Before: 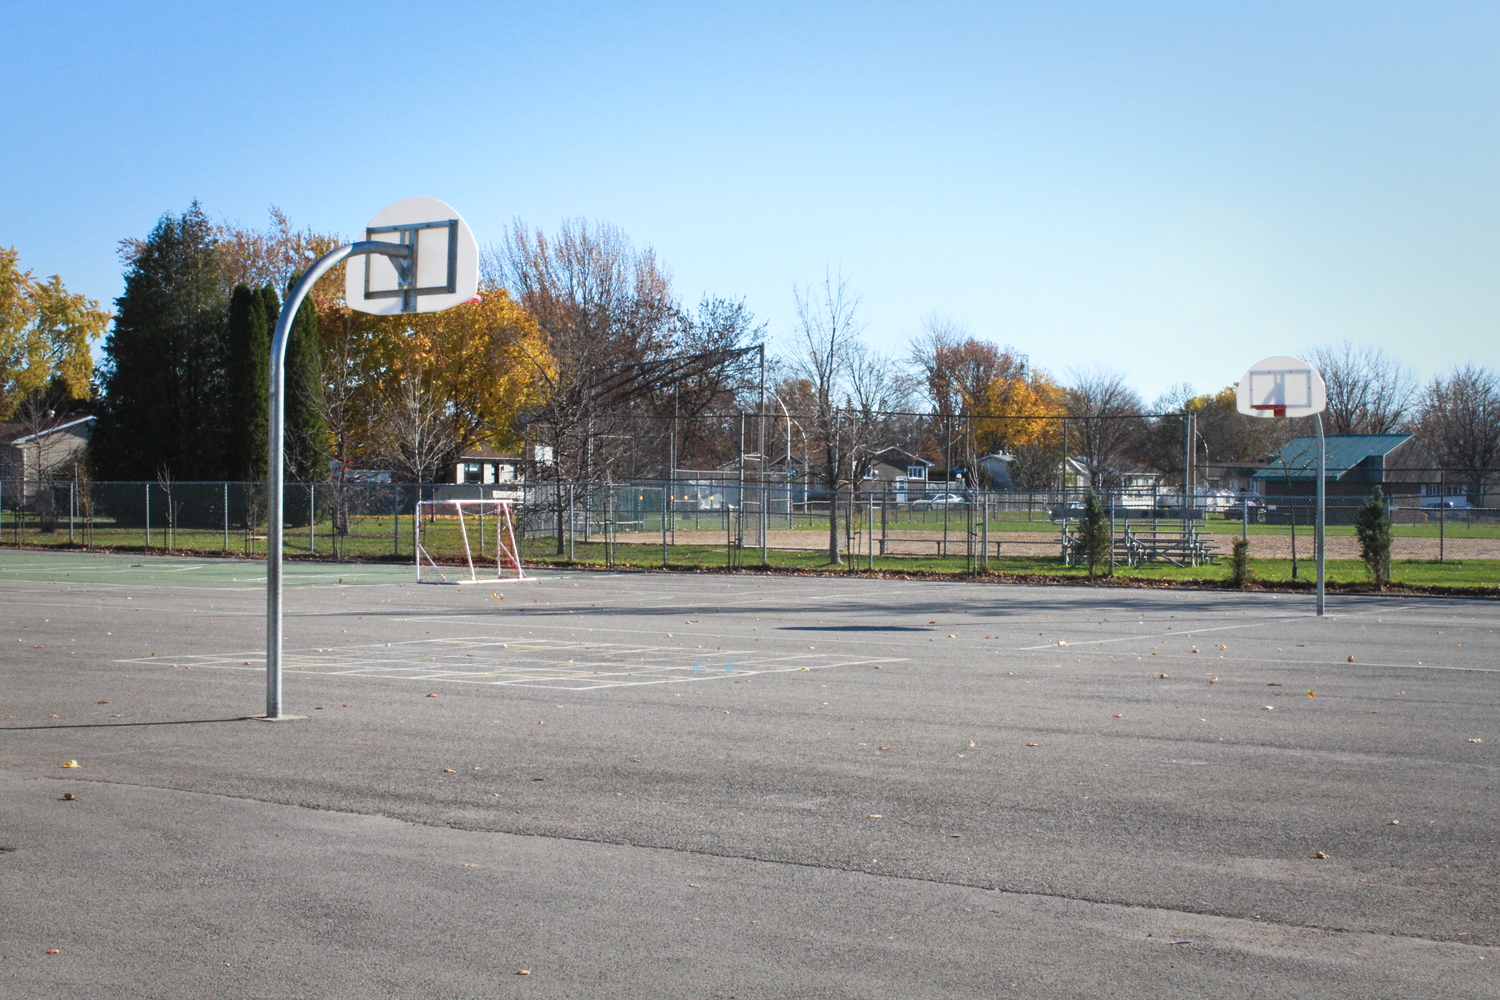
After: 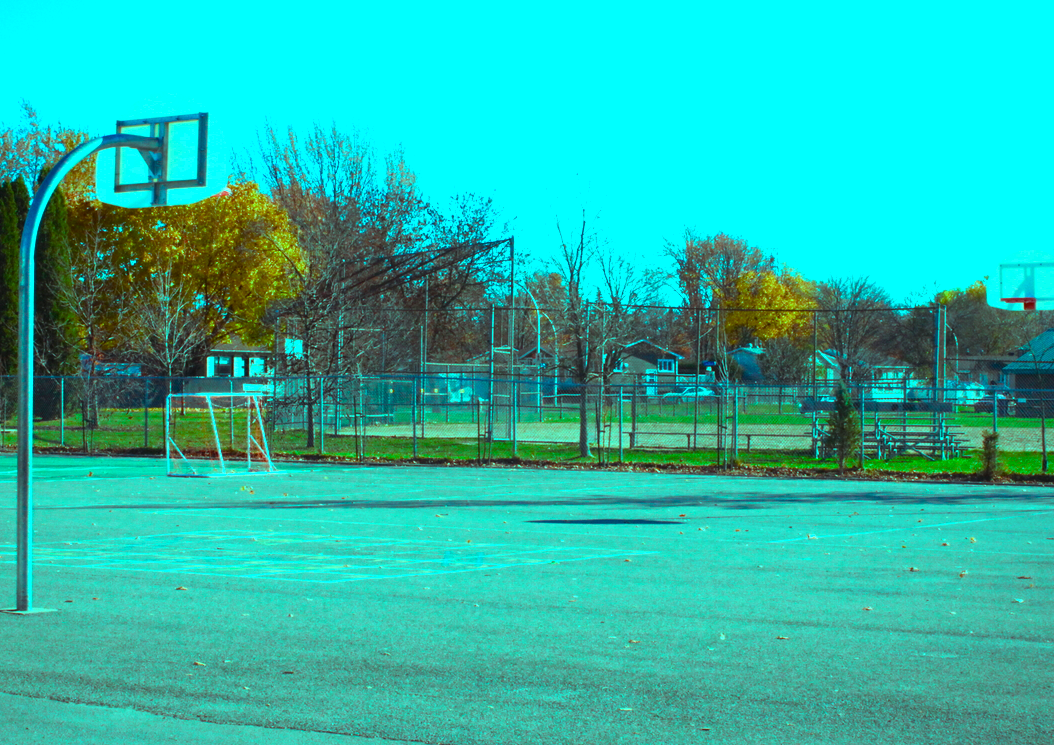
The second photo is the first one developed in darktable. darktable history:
crop and rotate: left 16.7%, top 10.794%, right 12.989%, bottom 14.692%
tone equalizer: on, module defaults
color balance rgb: highlights gain › luminance 20.203%, highlights gain › chroma 13.118%, highlights gain › hue 177.15°, perceptual saturation grading › global saturation 35.041%, perceptual saturation grading › highlights -25.027%, perceptual saturation grading › shadows 49.295%
